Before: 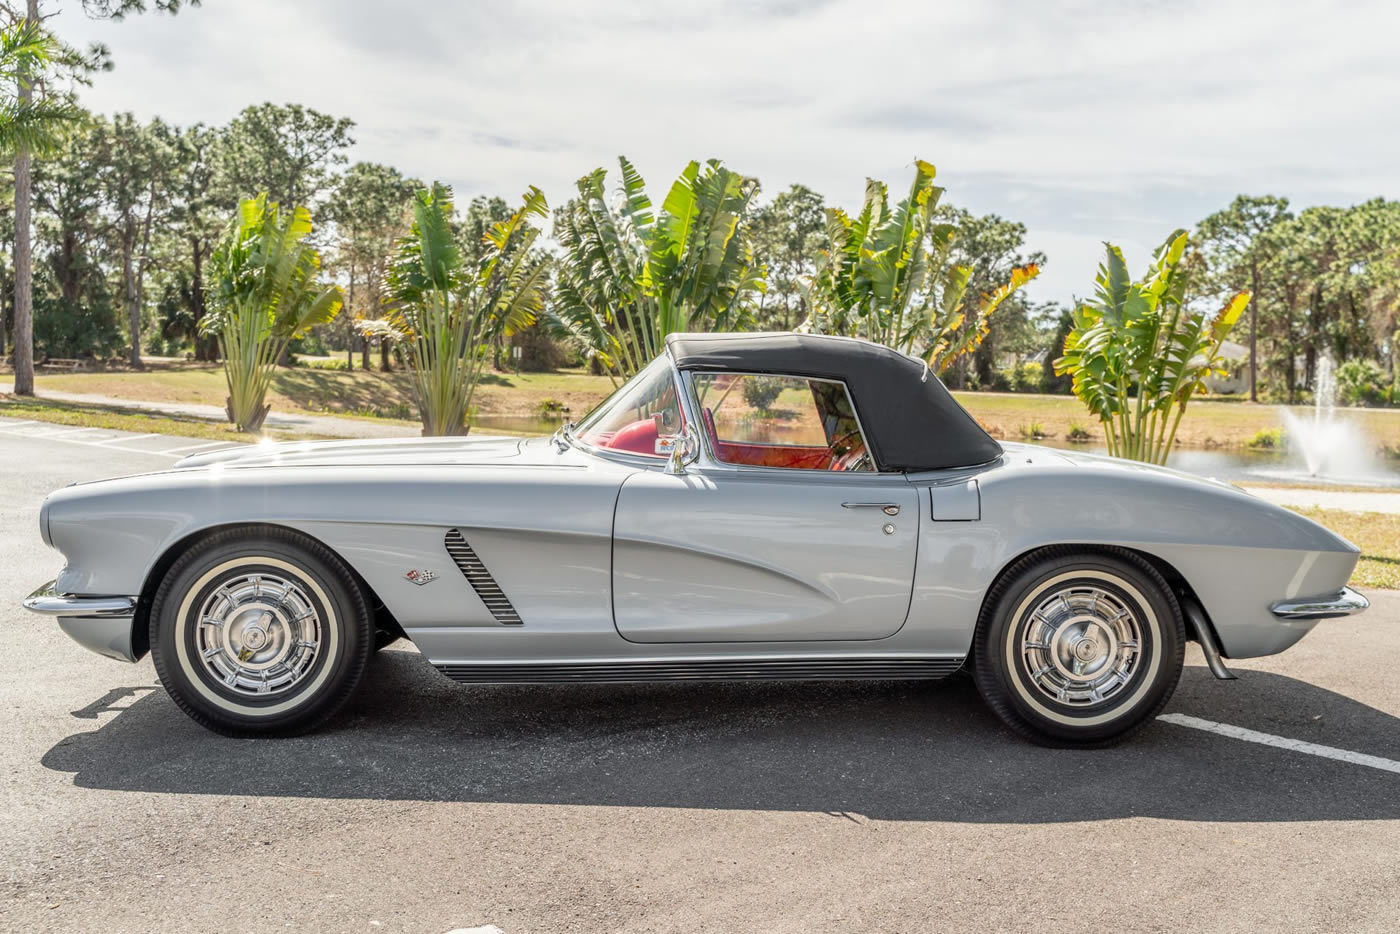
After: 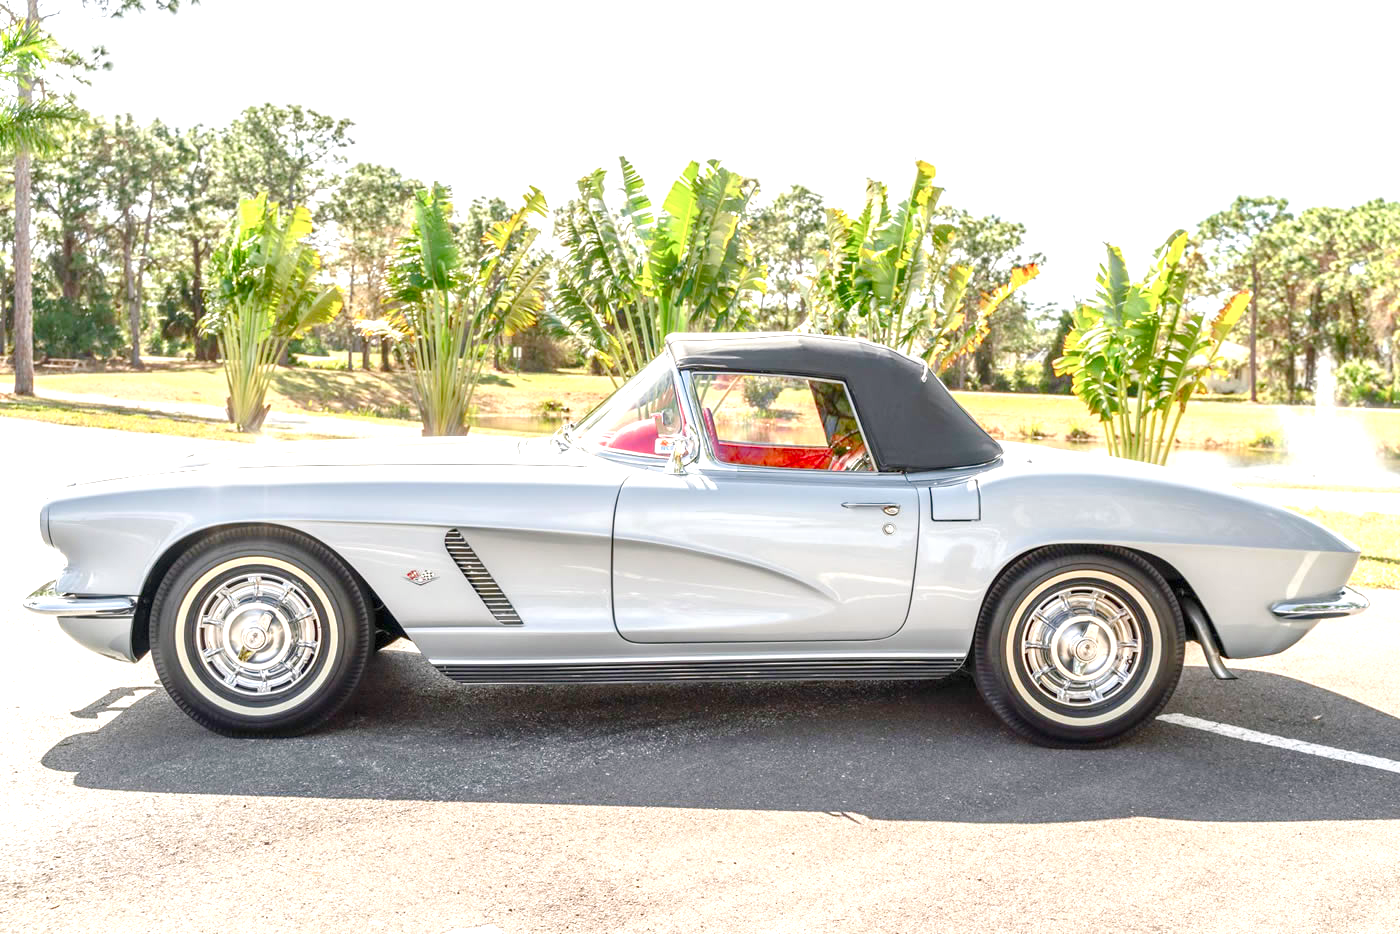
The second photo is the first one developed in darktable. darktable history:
color balance rgb: shadows lift › chroma 1%, shadows lift › hue 113°, highlights gain › chroma 0.2%, highlights gain › hue 333°, perceptual saturation grading › global saturation 20%, perceptual saturation grading › highlights -50%, perceptual saturation grading › shadows 25%, contrast -10%
exposure: black level correction 0, exposure 1.3 EV, compensate highlight preservation false
color correction: saturation 1.34
